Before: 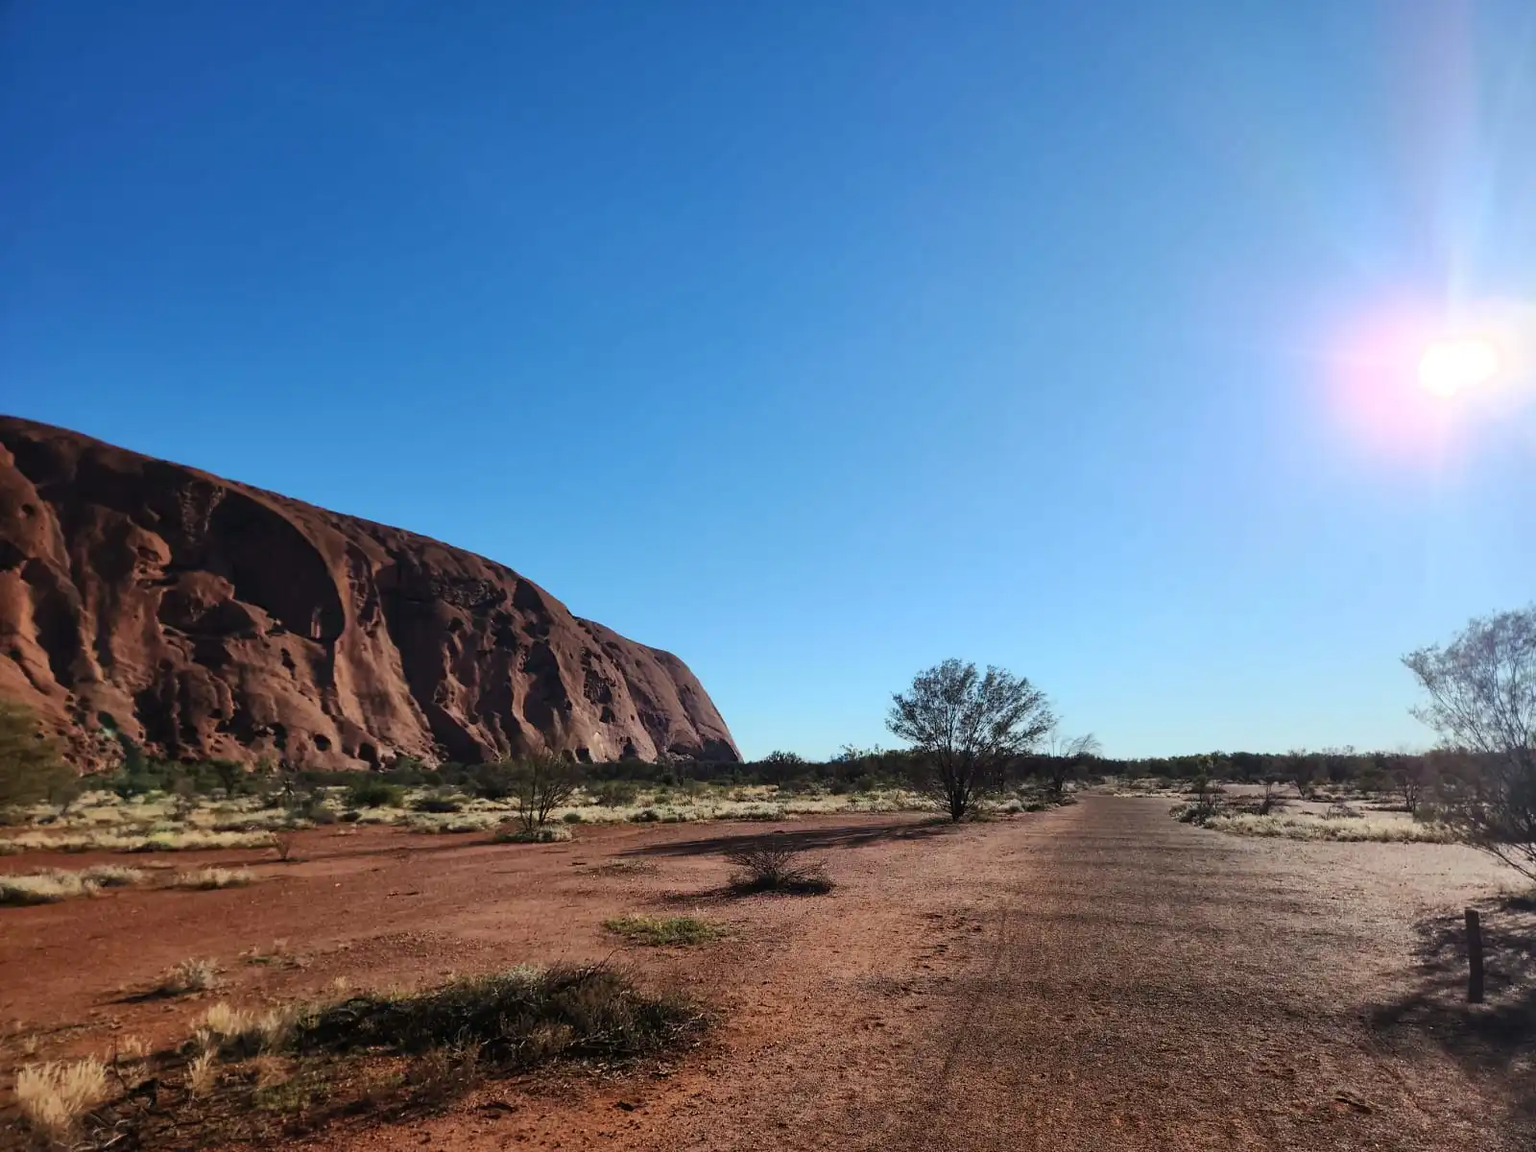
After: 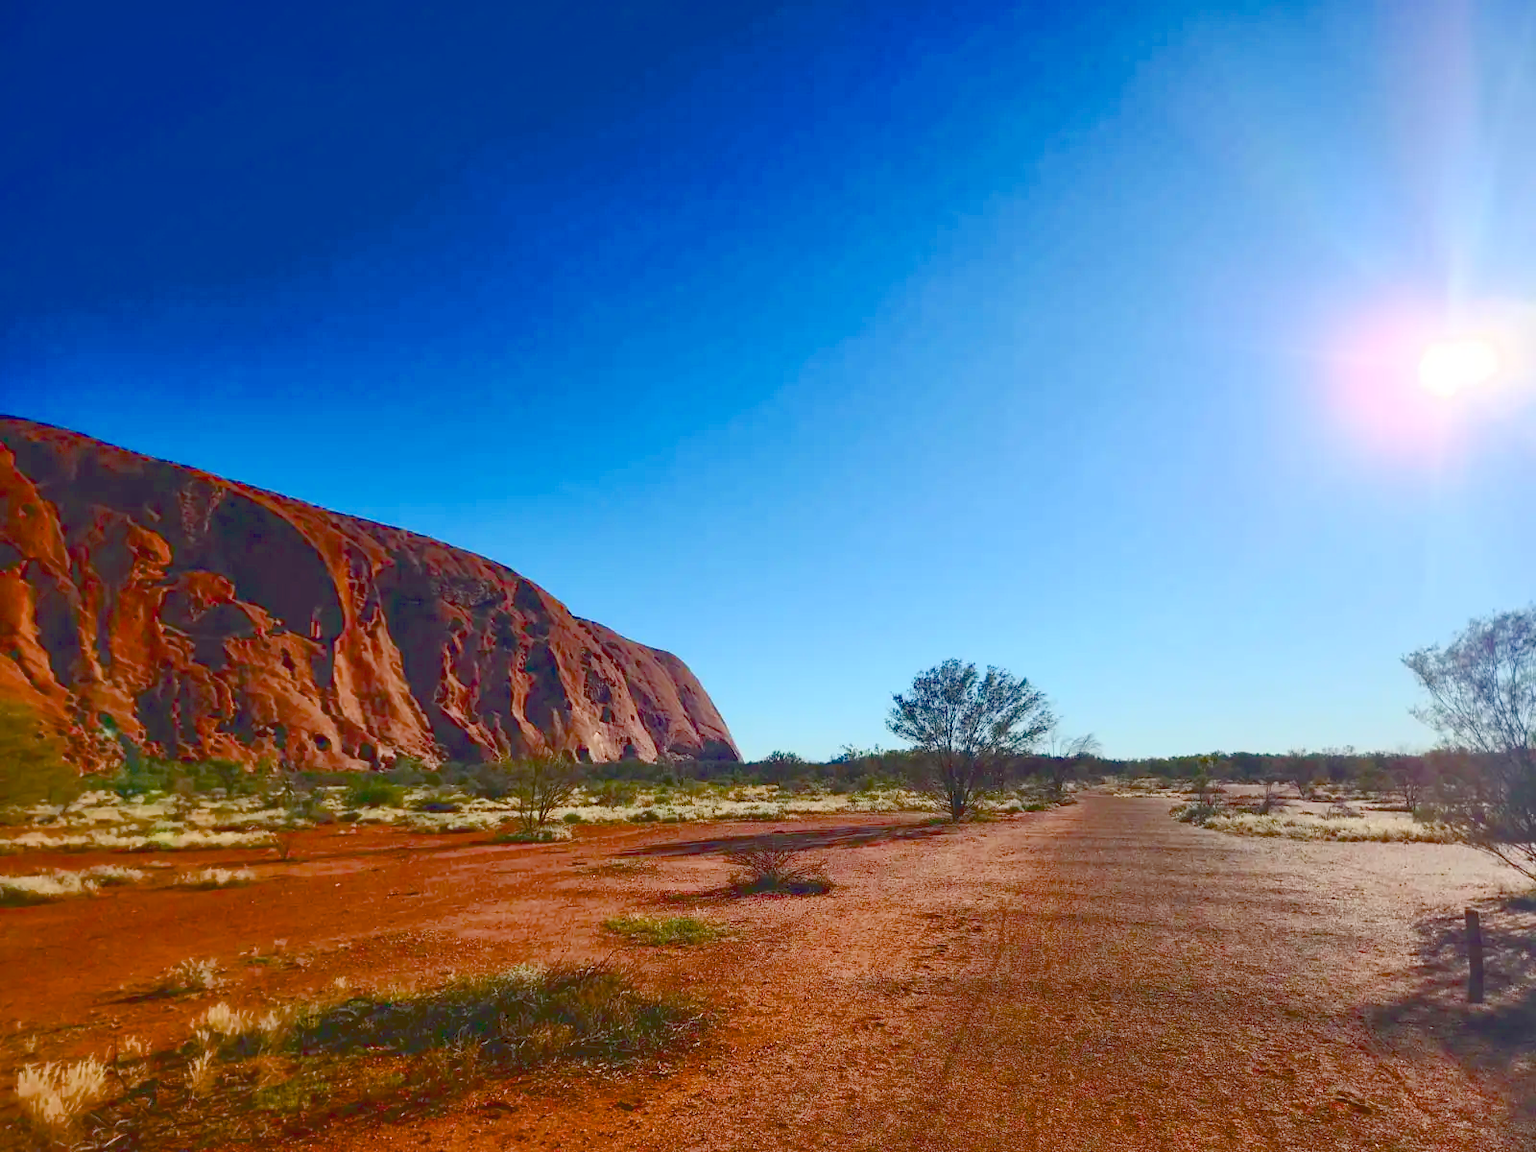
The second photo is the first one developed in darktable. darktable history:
color balance rgb: perceptual saturation grading › global saturation 20%, perceptual saturation grading › highlights -25.872%, perceptual saturation grading › shadows 50.071%, global vibrance 16.447%, saturation formula JzAzBz (2021)
tone curve: curves: ch0 [(0, 0) (0.003, 0.144) (0.011, 0.149) (0.025, 0.159) (0.044, 0.183) (0.069, 0.207) (0.1, 0.236) (0.136, 0.269) (0.177, 0.303) (0.224, 0.339) (0.277, 0.38) (0.335, 0.428) (0.399, 0.478) (0.468, 0.539) (0.543, 0.604) (0.623, 0.679) (0.709, 0.755) (0.801, 0.836) (0.898, 0.918) (1, 1)]
shadows and highlights: shadows 25.09, highlights -23.39, highlights color adjustment 73.58%
